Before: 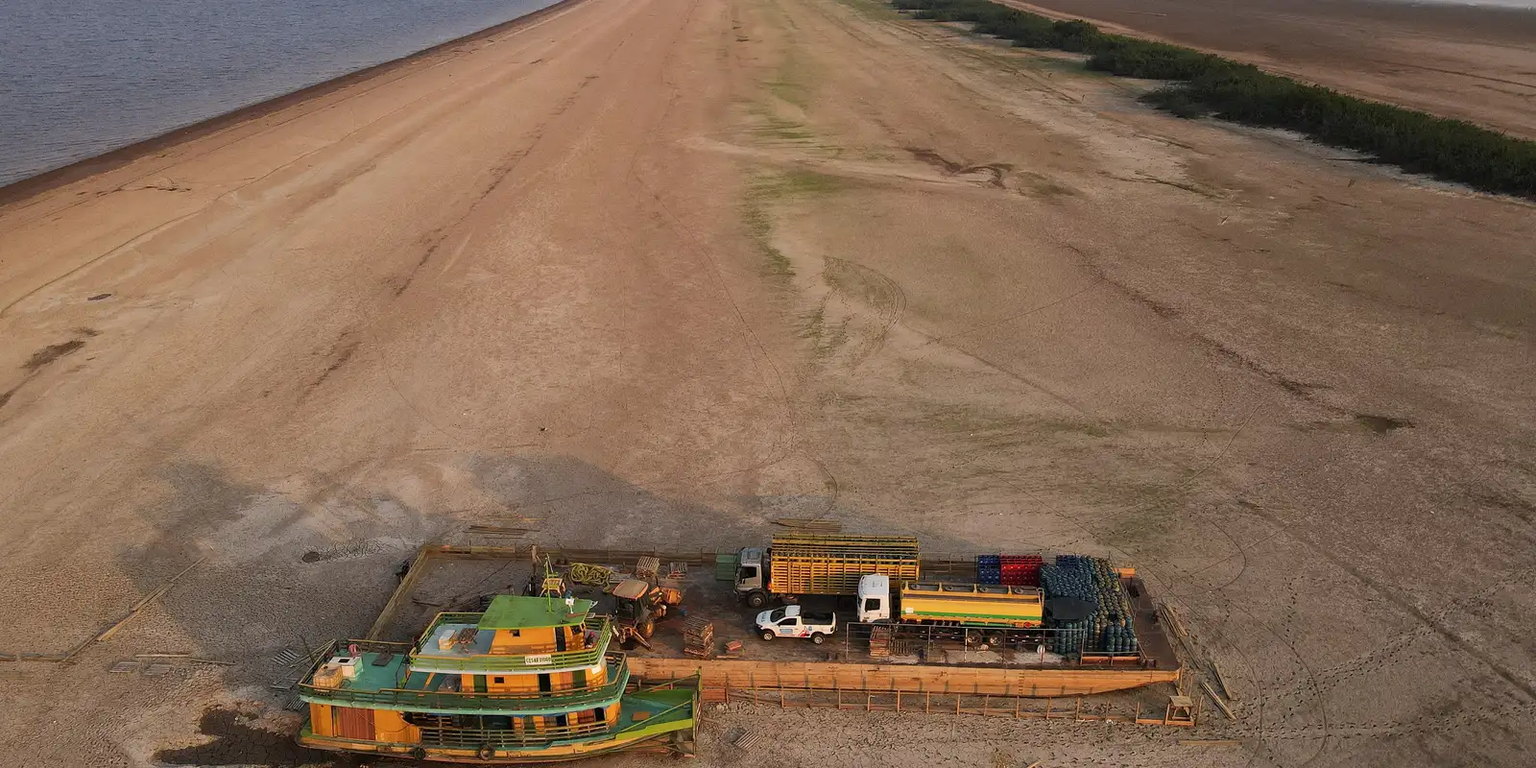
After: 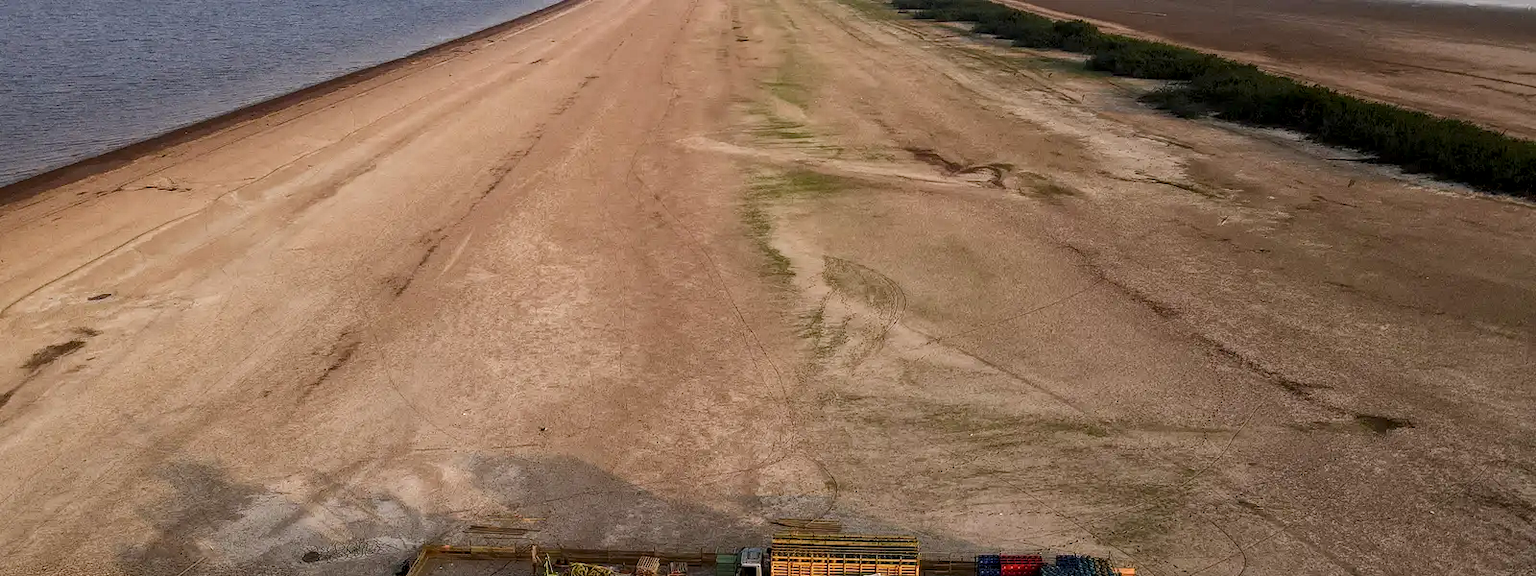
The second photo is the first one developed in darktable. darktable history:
crop: bottom 24.967%
color balance rgb: shadows lift › luminance -20%, power › hue 72.24°, highlights gain › luminance 15%, global offset › hue 171.6°, perceptual saturation grading › highlights -30%, perceptual saturation grading › shadows 20%, global vibrance 30%, contrast 10%
local contrast: highlights 55%, shadows 52%, detail 130%, midtone range 0.452
